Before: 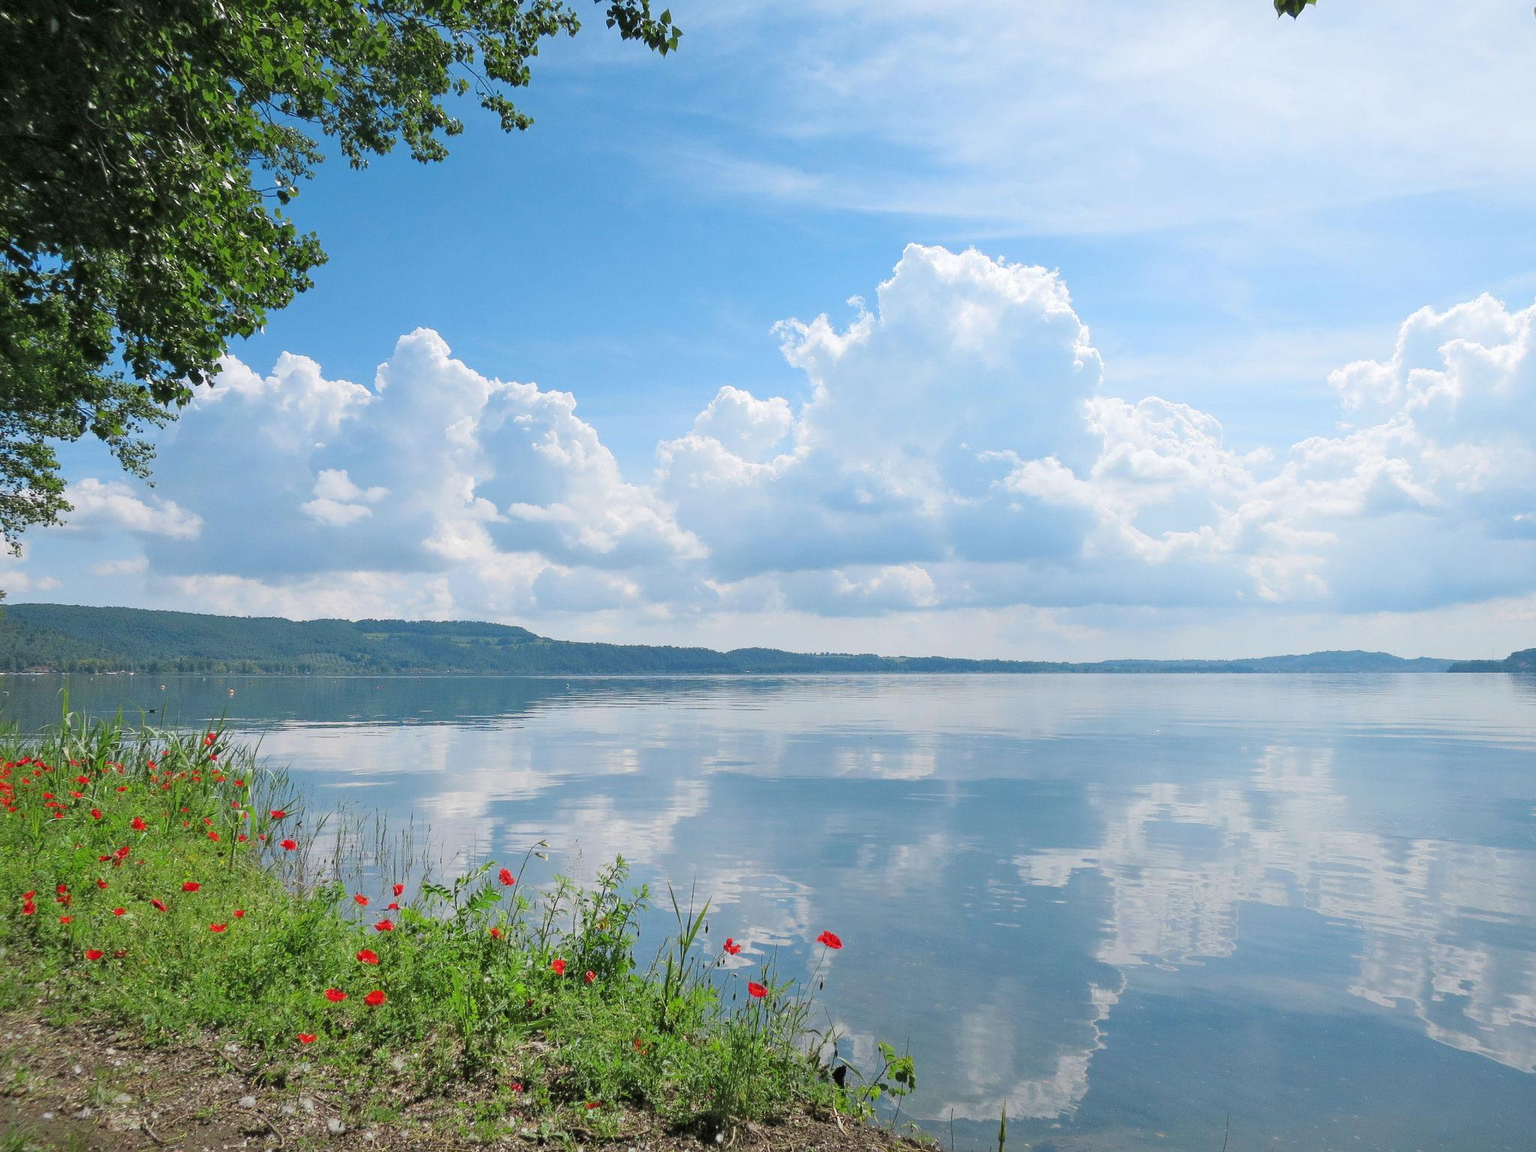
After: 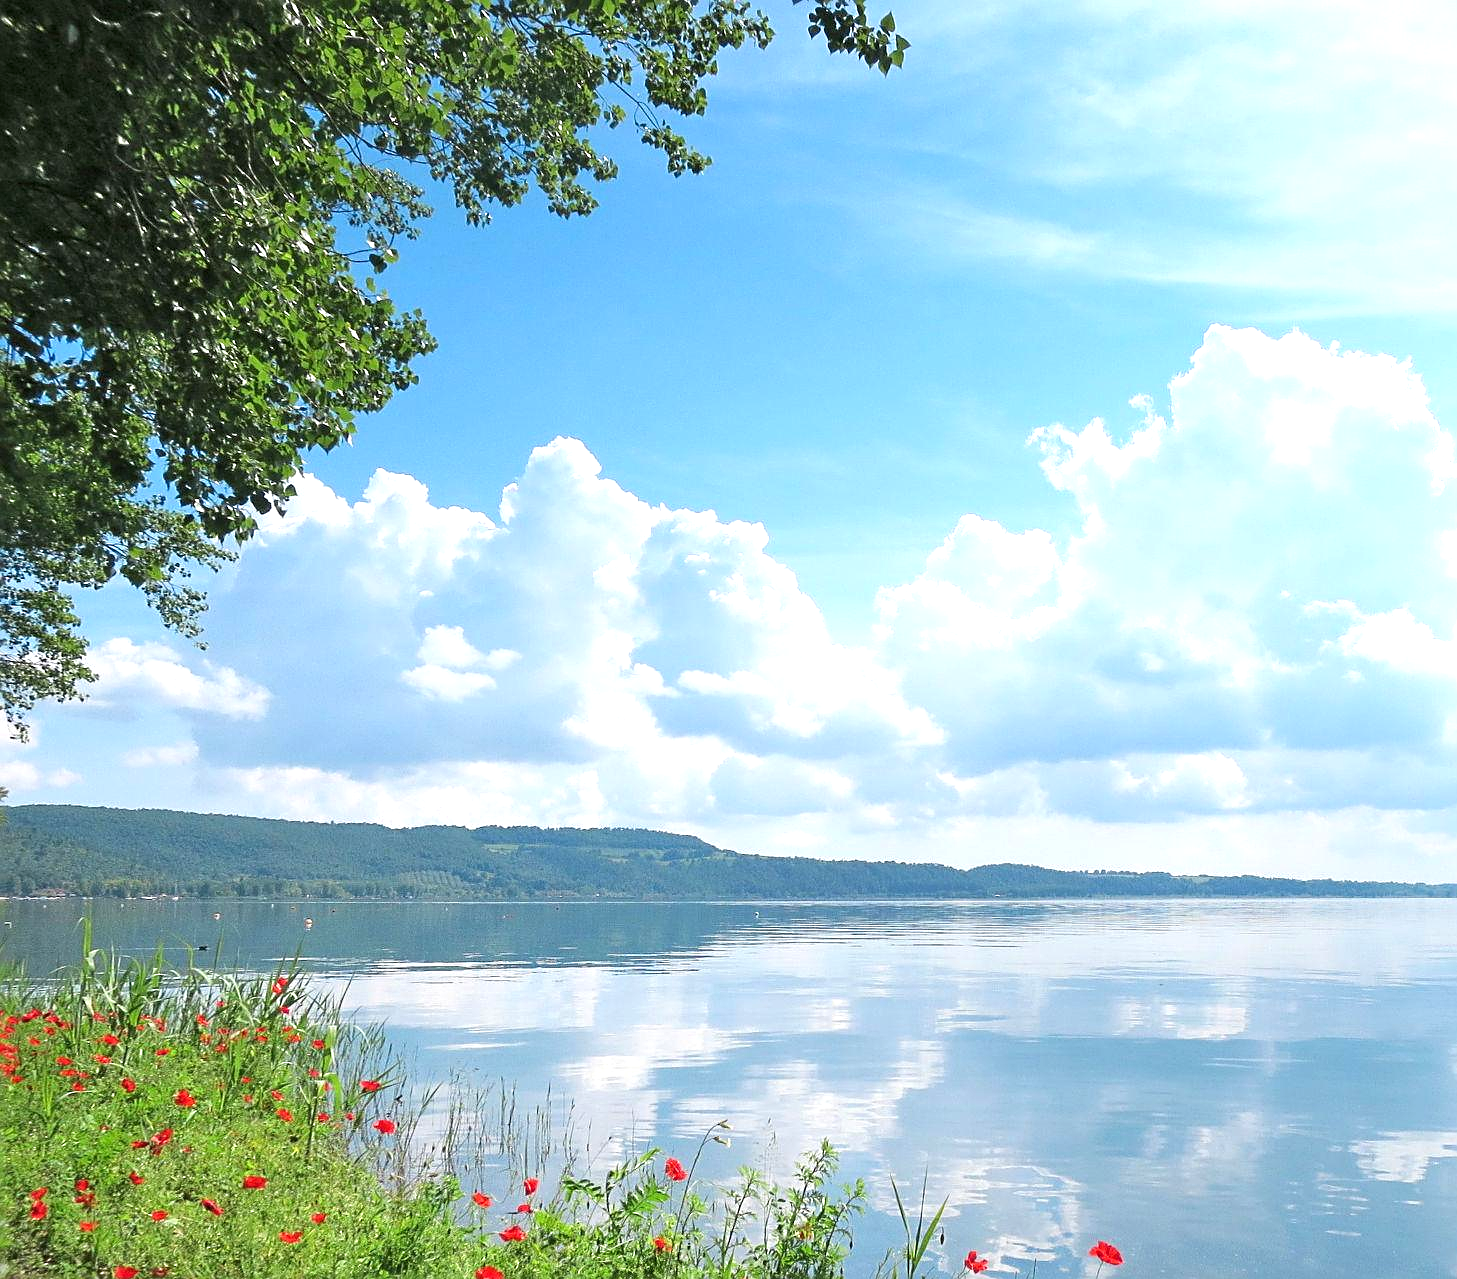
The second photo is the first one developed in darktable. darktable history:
sharpen: on, module defaults
crop: right 28.817%, bottom 16.67%
exposure: black level correction 0, exposure 0.693 EV, compensate highlight preservation false
